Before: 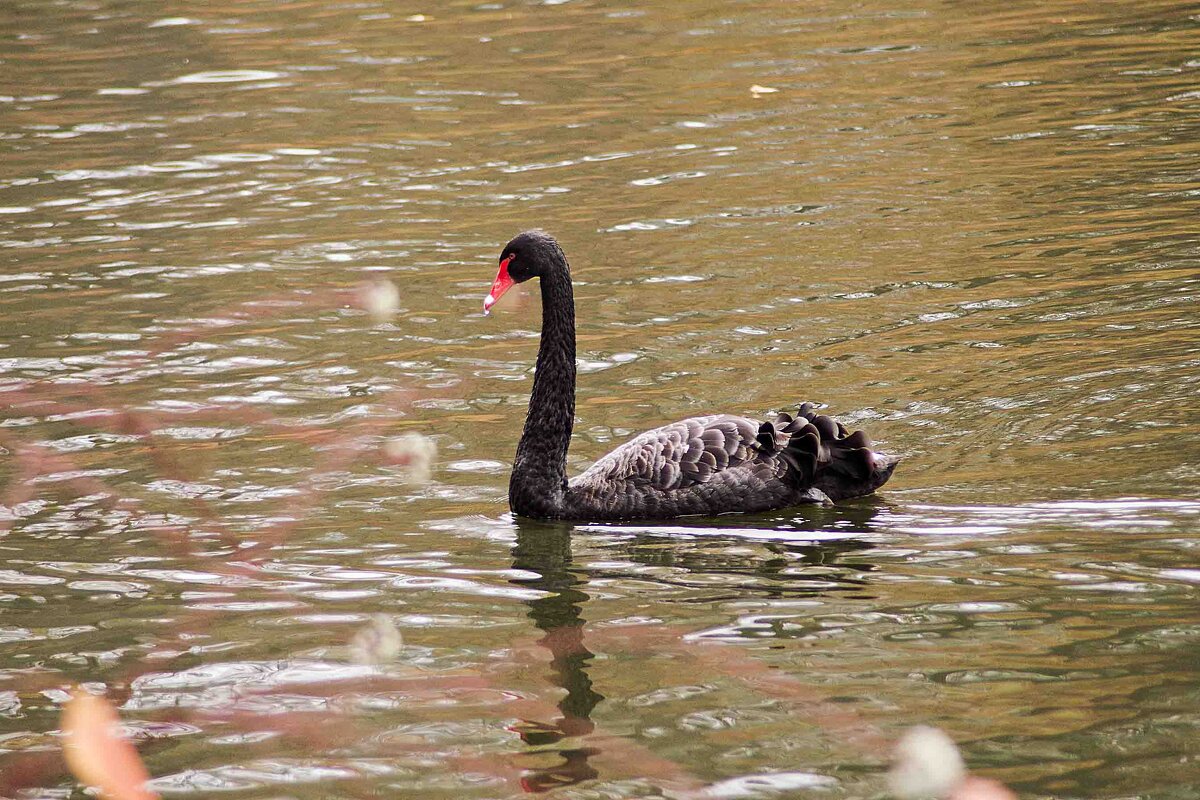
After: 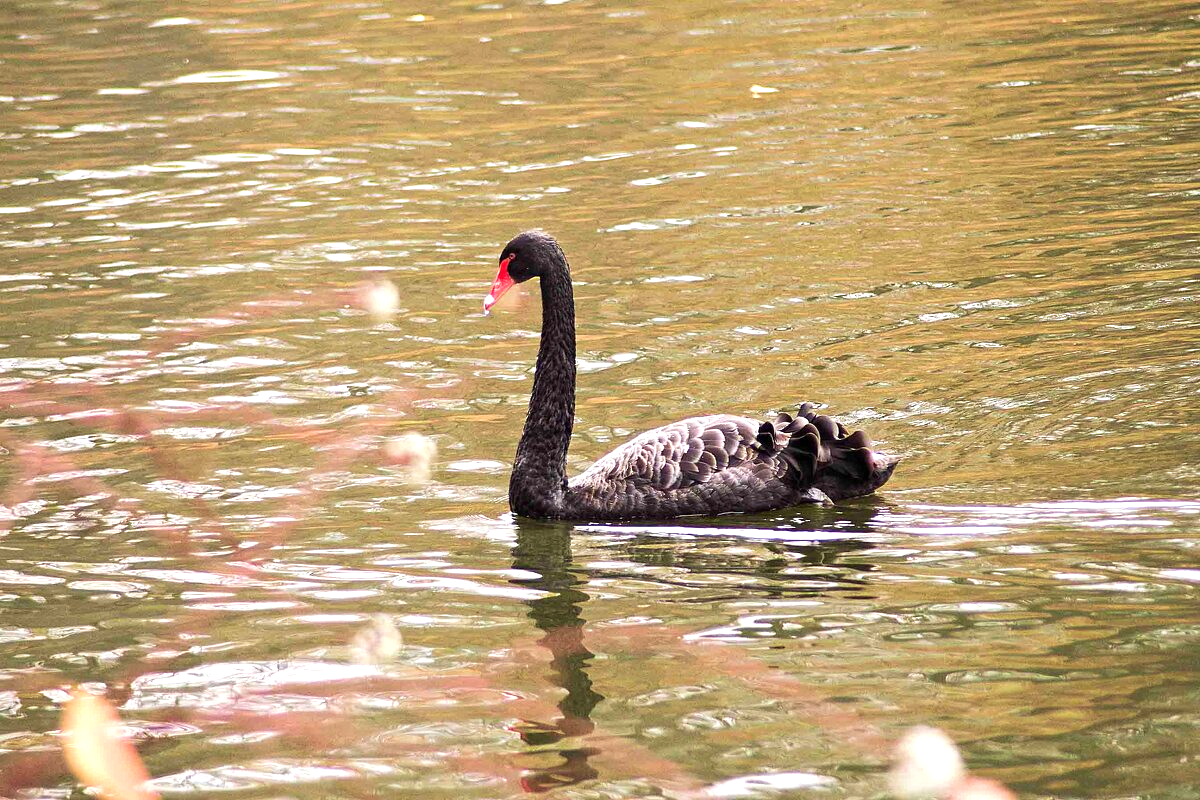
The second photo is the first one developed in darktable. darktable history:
exposure: black level correction 0, exposure 1.2 EV, compensate exposure bias true, compensate highlight preservation false
velvia: strength 21.76%
